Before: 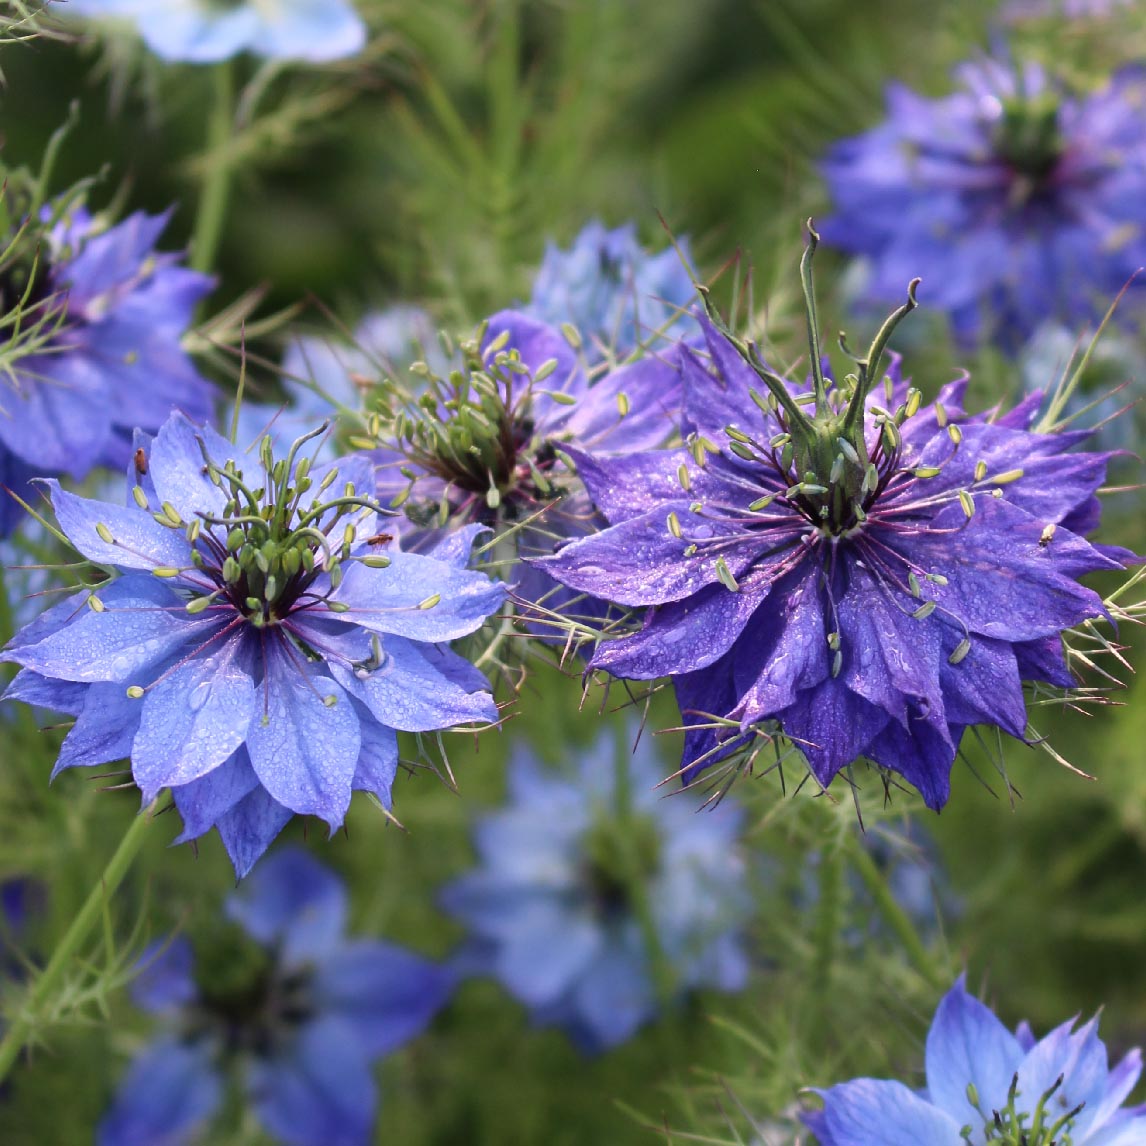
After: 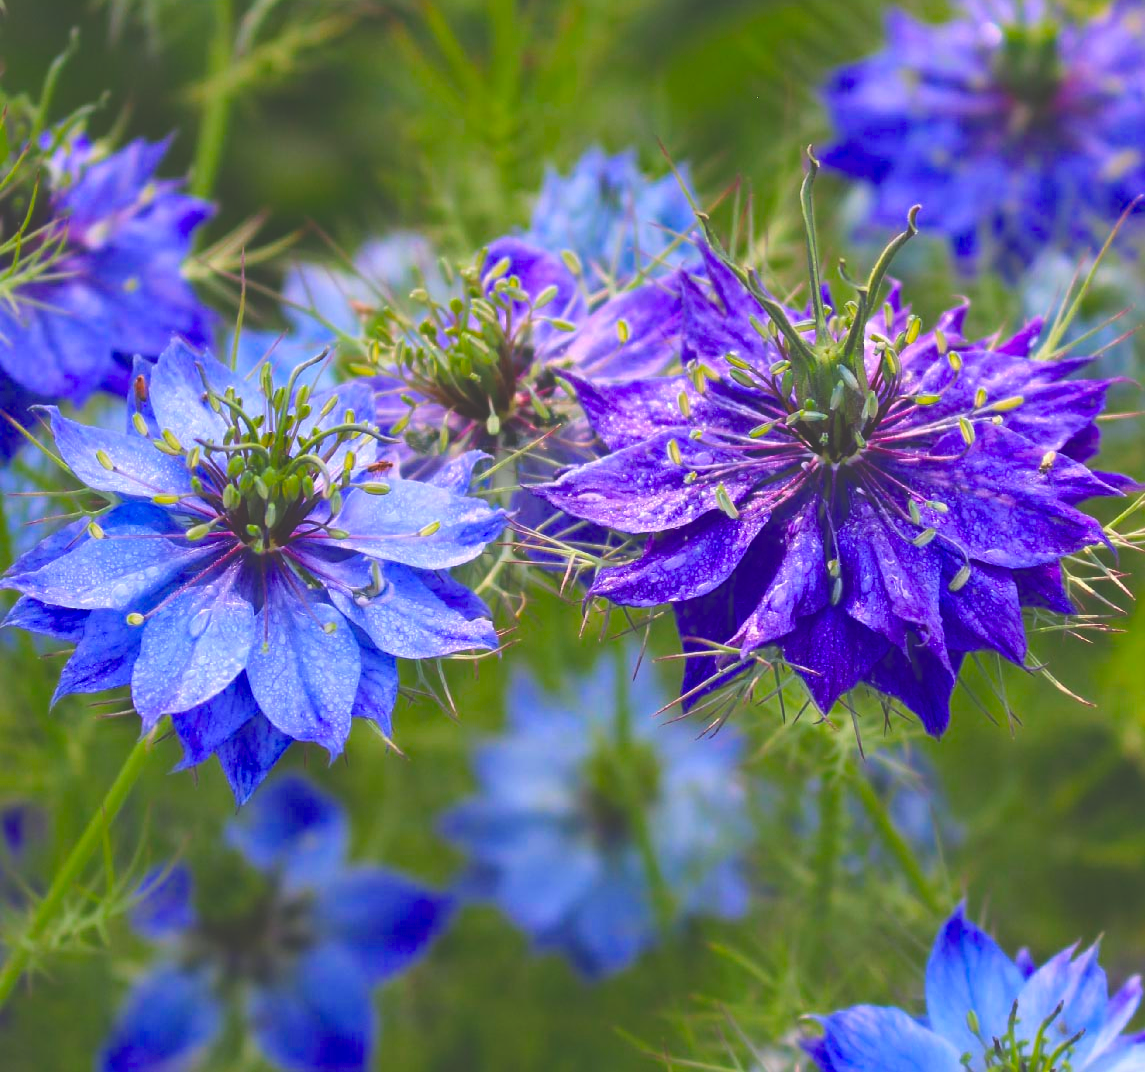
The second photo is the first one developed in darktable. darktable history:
contrast brightness saturation: brightness 0.086, saturation 0.194
color balance rgb: linear chroma grading › global chroma 15.077%, perceptual saturation grading › global saturation 15%, global vibrance 10.511%, saturation formula JzAzBz (2021)
exposure: black level correction -0.023, exposure -0.034 EV, compensate exposure bias true, compensate highlight preservation false
crop and rotate: top 6.403%
color correction: highlights a* -2.49, highlights b* 2.59
shadows and highlights: shadows 24.96, highlights -23.3
